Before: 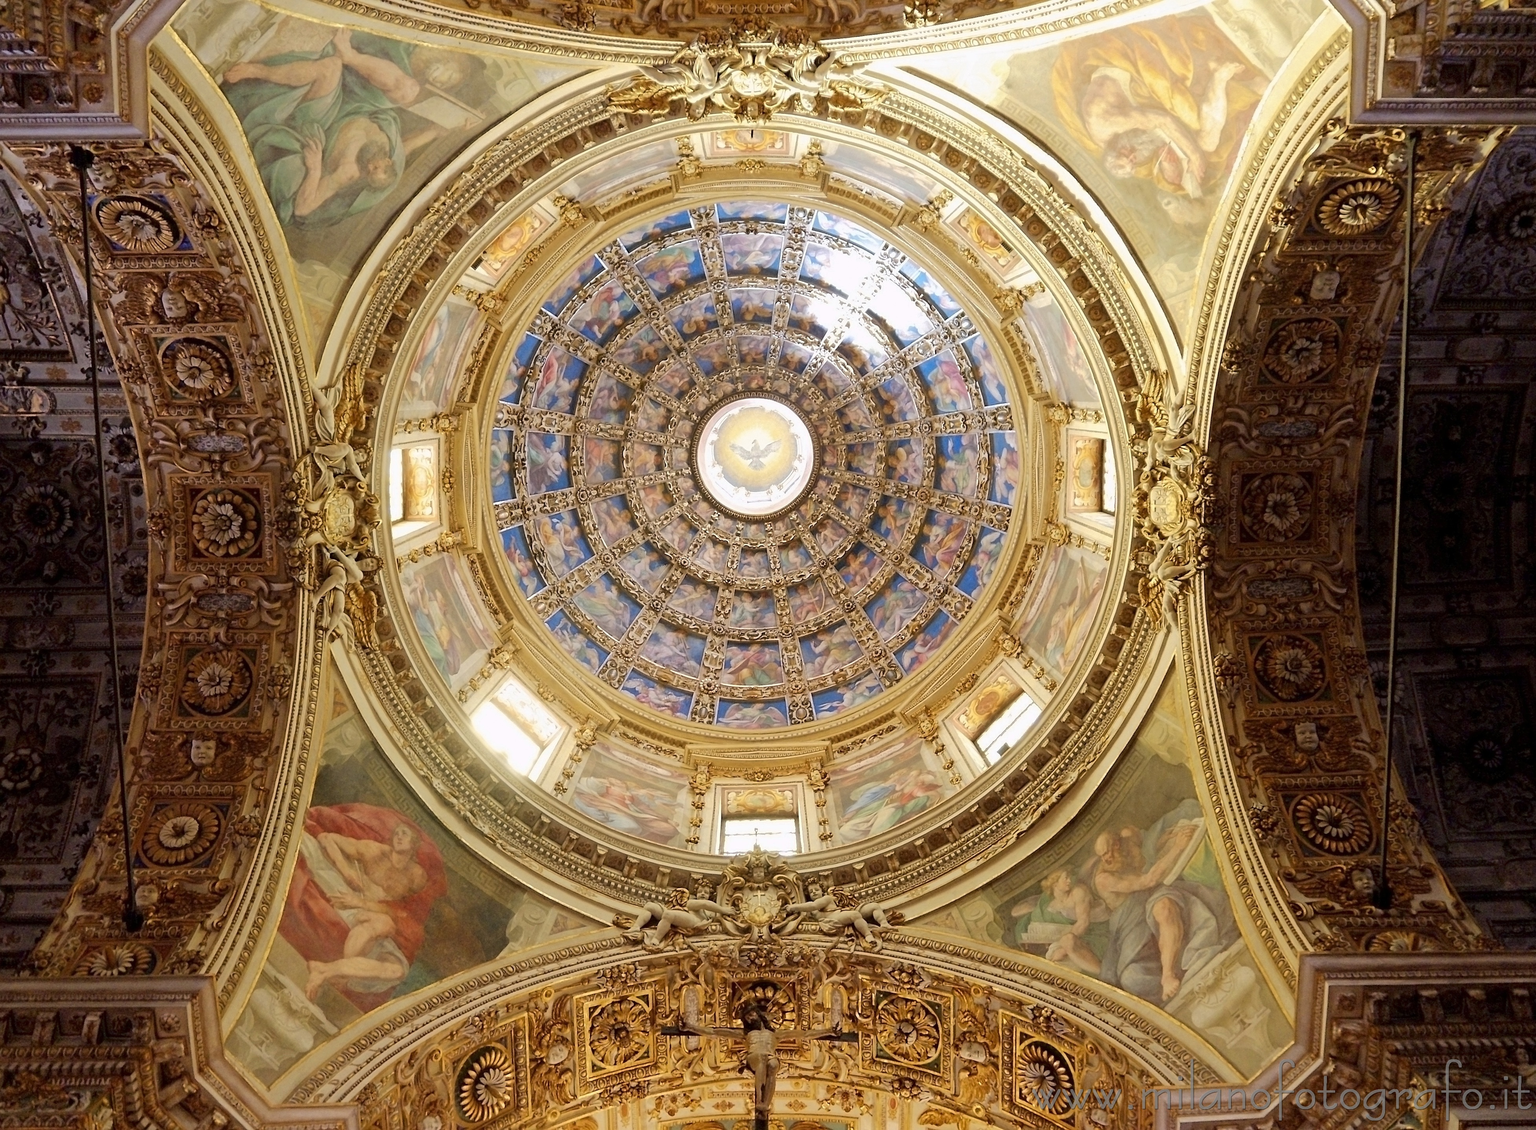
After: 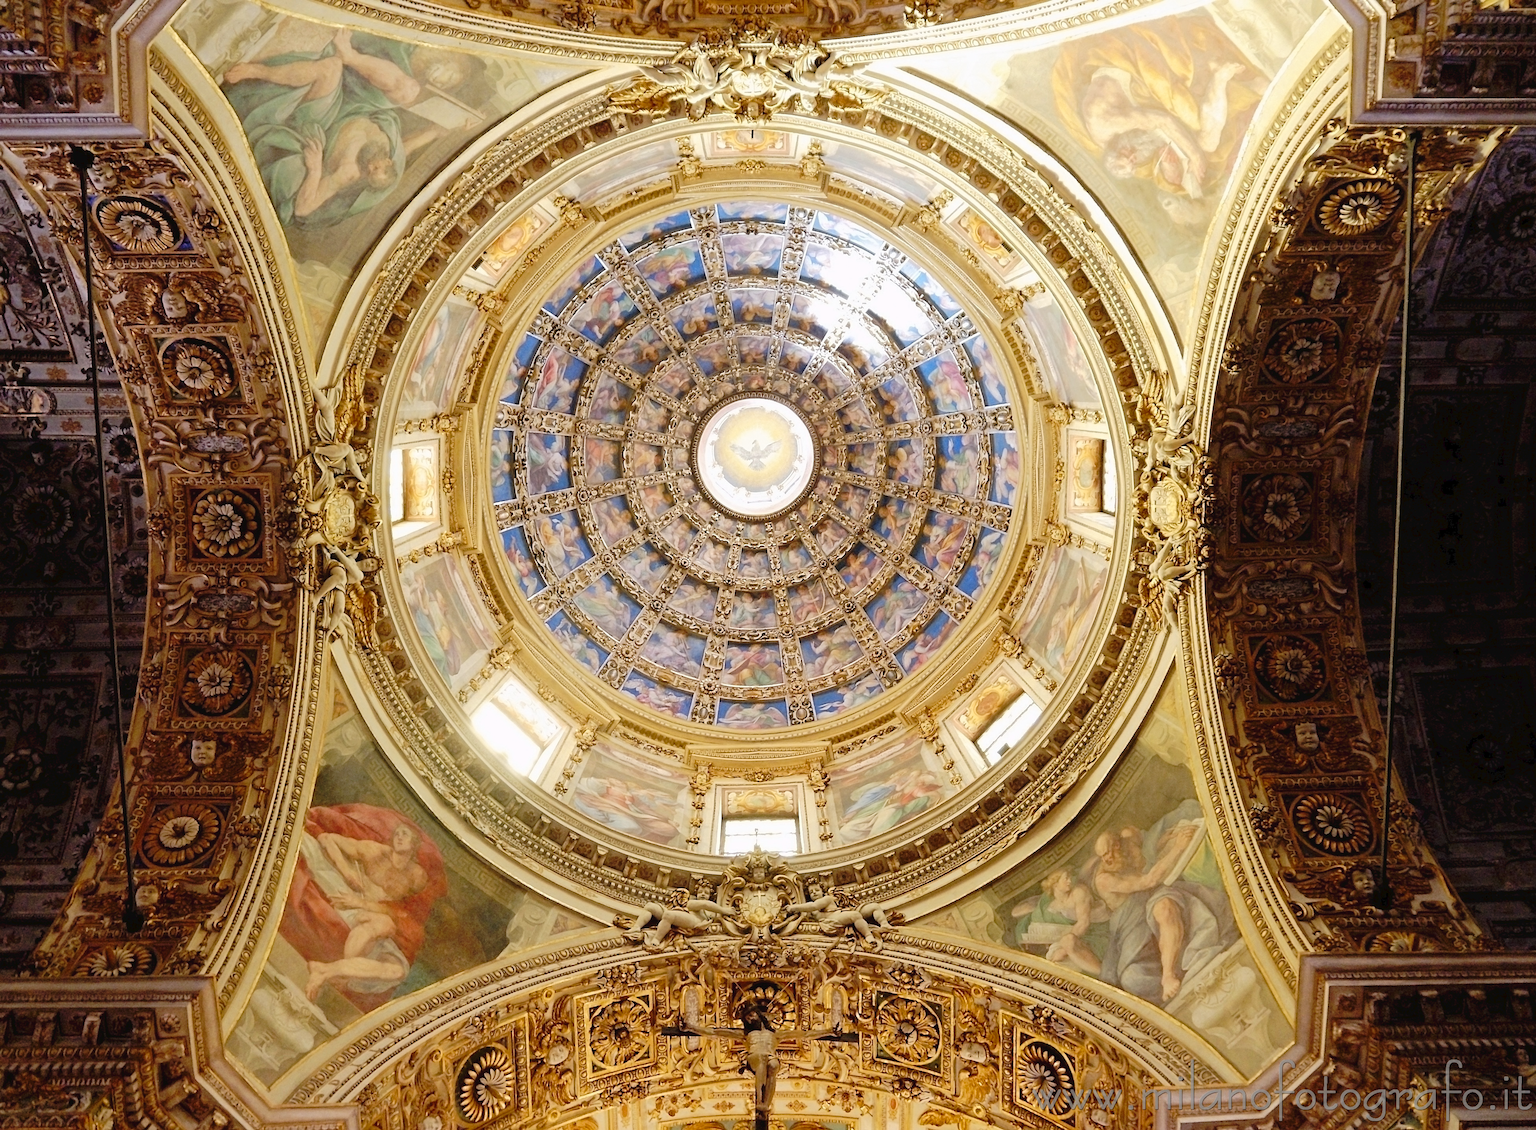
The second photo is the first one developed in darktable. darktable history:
tone curve: curves: ch0 [(0, 0) (0.003, 0.031) (0.011, 0.031) (0.025, 0.03) (0.044, 0.035) (0.069, 0.054) (0.1, 0.081) (0.136, 0.11) (0.177, 0.147) (0.224, 0.209) (0.277, 0.283) (0.335, 0.369) (0.399, 0.44) (0.468, 0.517) (0.543, 0.601) (0.623, 0.684) (0.709, 0.766) (0.801, 0.846) (0.898, 0.927) (1, 1)], preserve colors none
